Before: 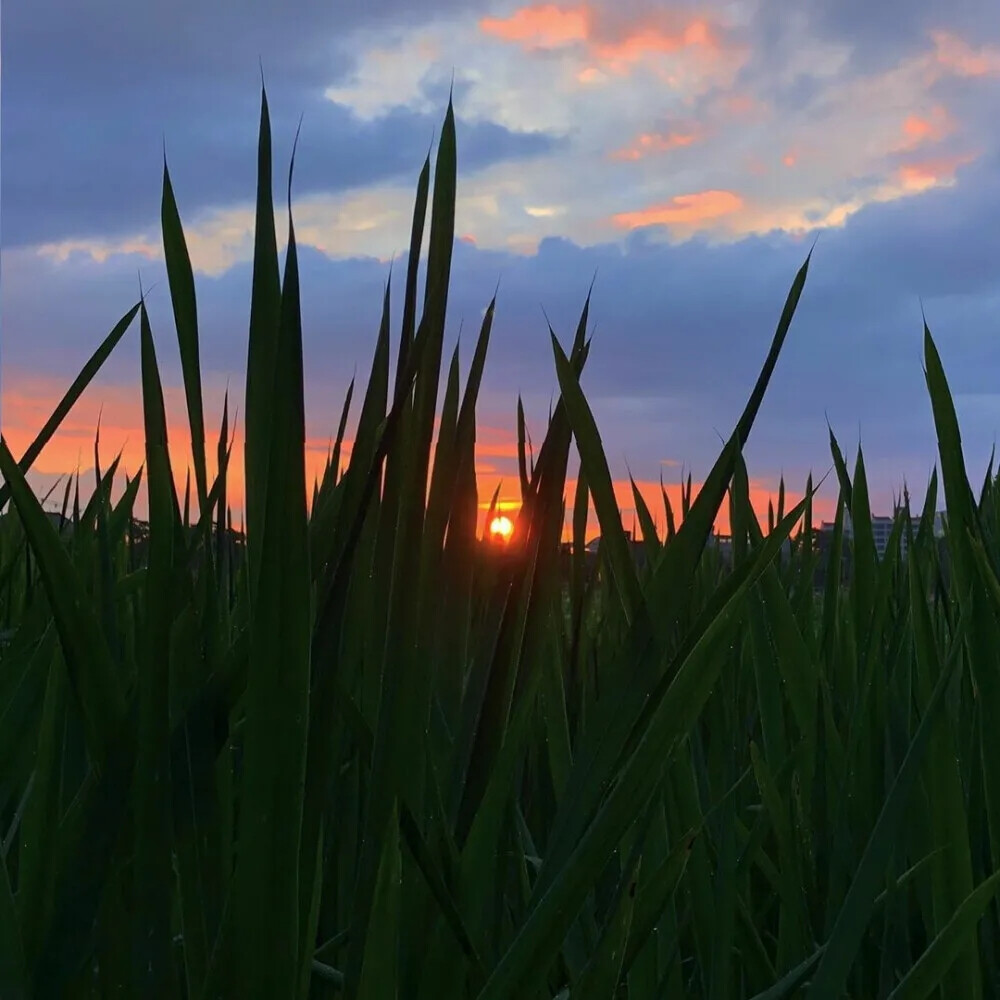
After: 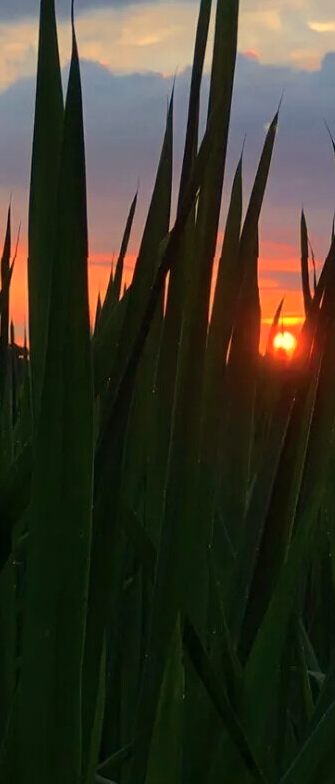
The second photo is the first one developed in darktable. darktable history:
white balance: red 1.123, blue 0.83
crop and rotate: left 21.77%, top 18.528%, right 44.676%, bottom 2.997%
